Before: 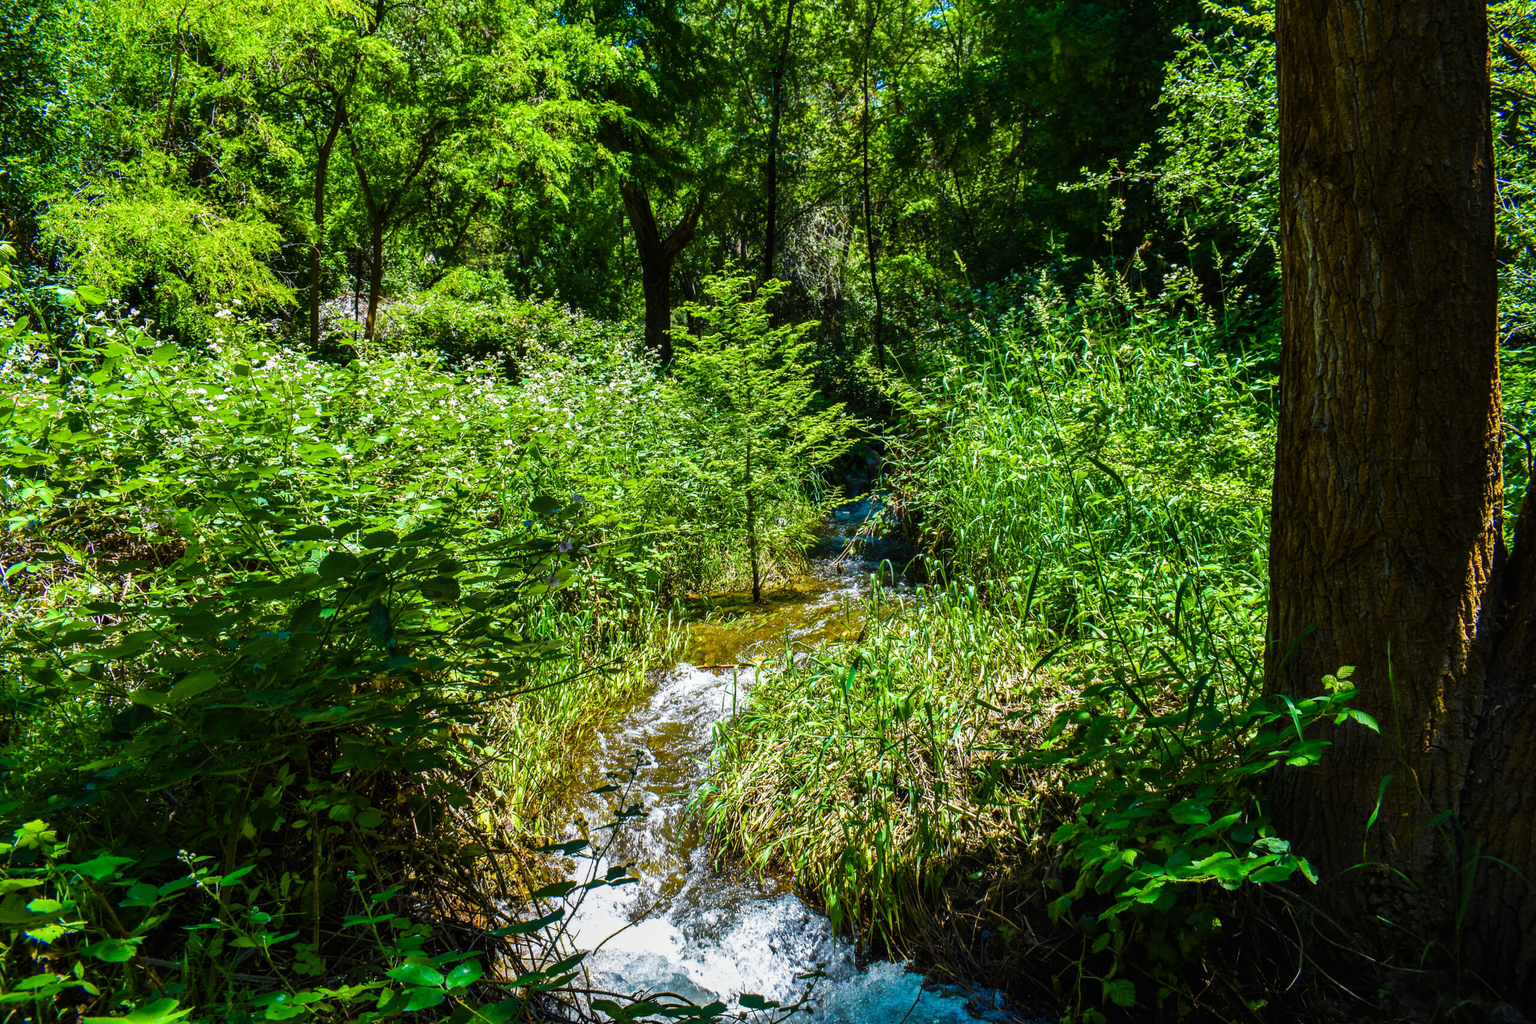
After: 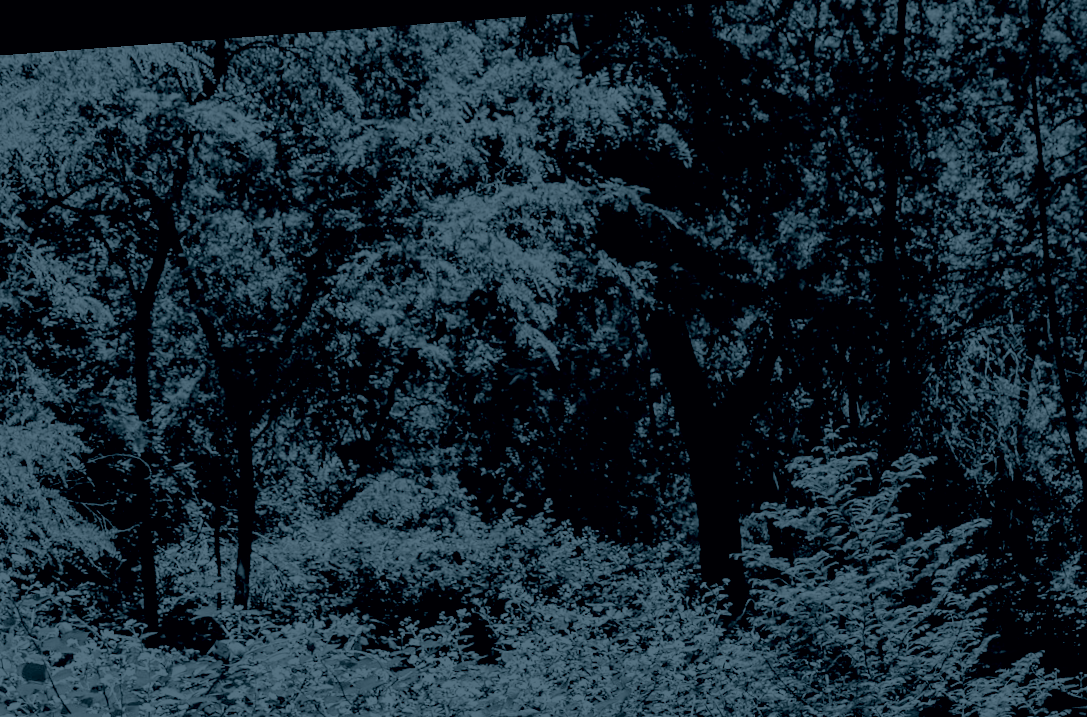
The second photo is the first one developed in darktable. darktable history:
rotate and perspective: rotation -4.25°, automatic cropping off
colorize: hue 194.4°, saturation 29%, source mix 61.75%, lightness 3.98%, version 1
crop: left 15.452%, top 5.459%, right 43.956%, bottom 56.62%
filmic rgb: black relative exposure -2.85 EV, white relative exposure 4.56 EV, hardness 1.77, contrast 1.25, preserve chrominance no, color science v5 (2021)
